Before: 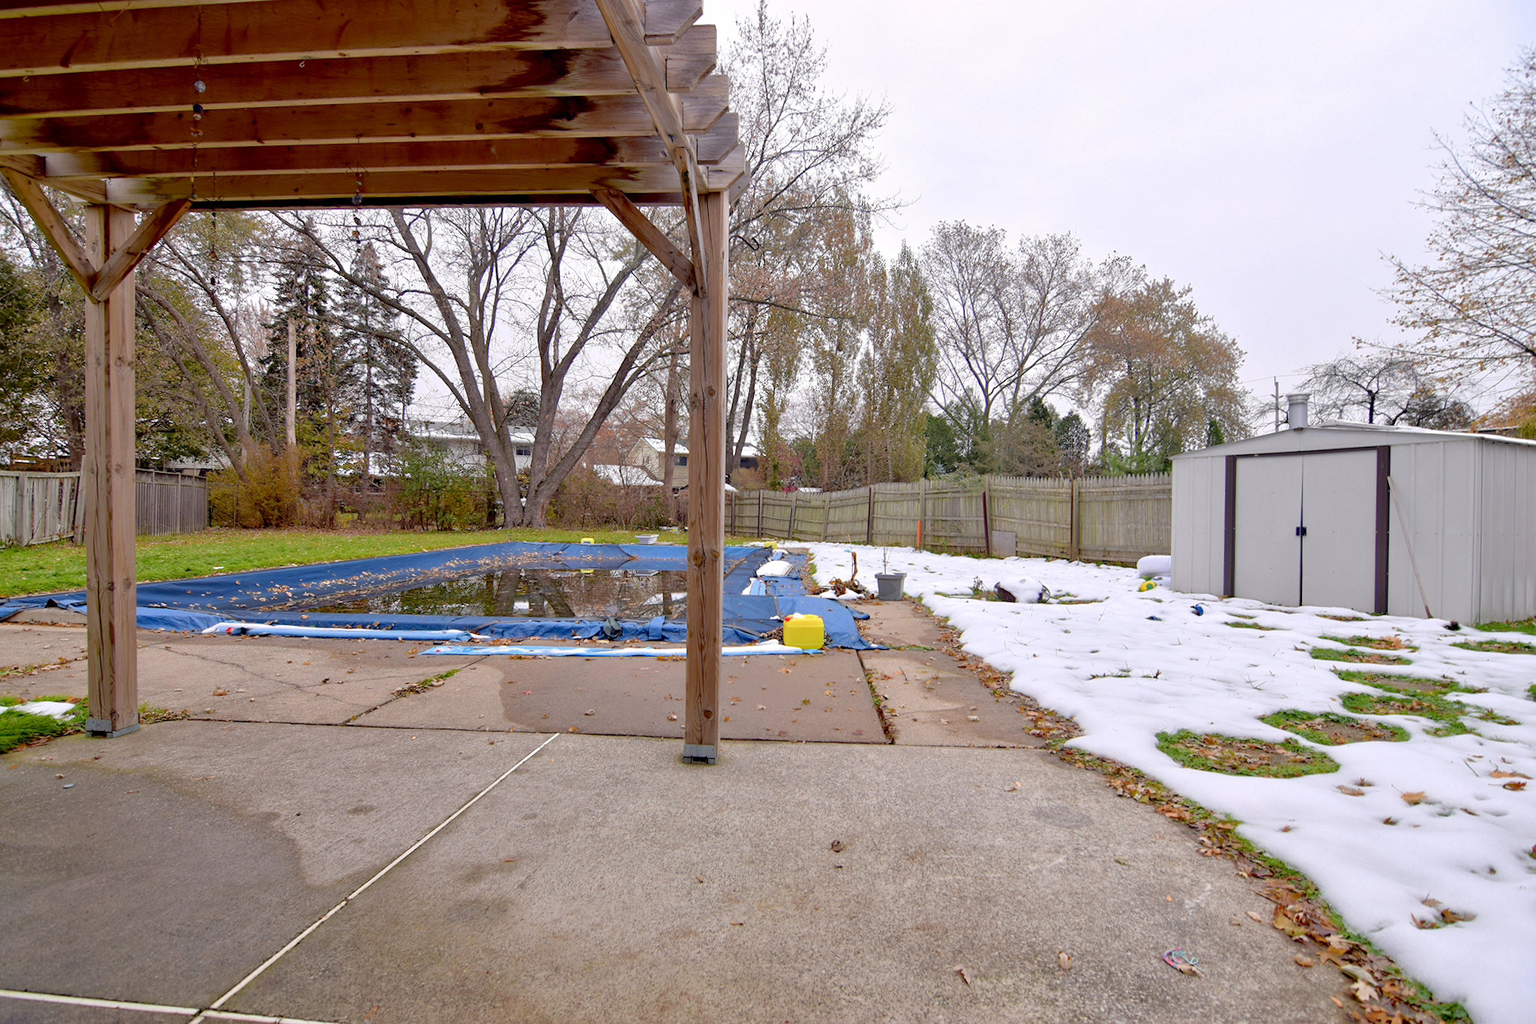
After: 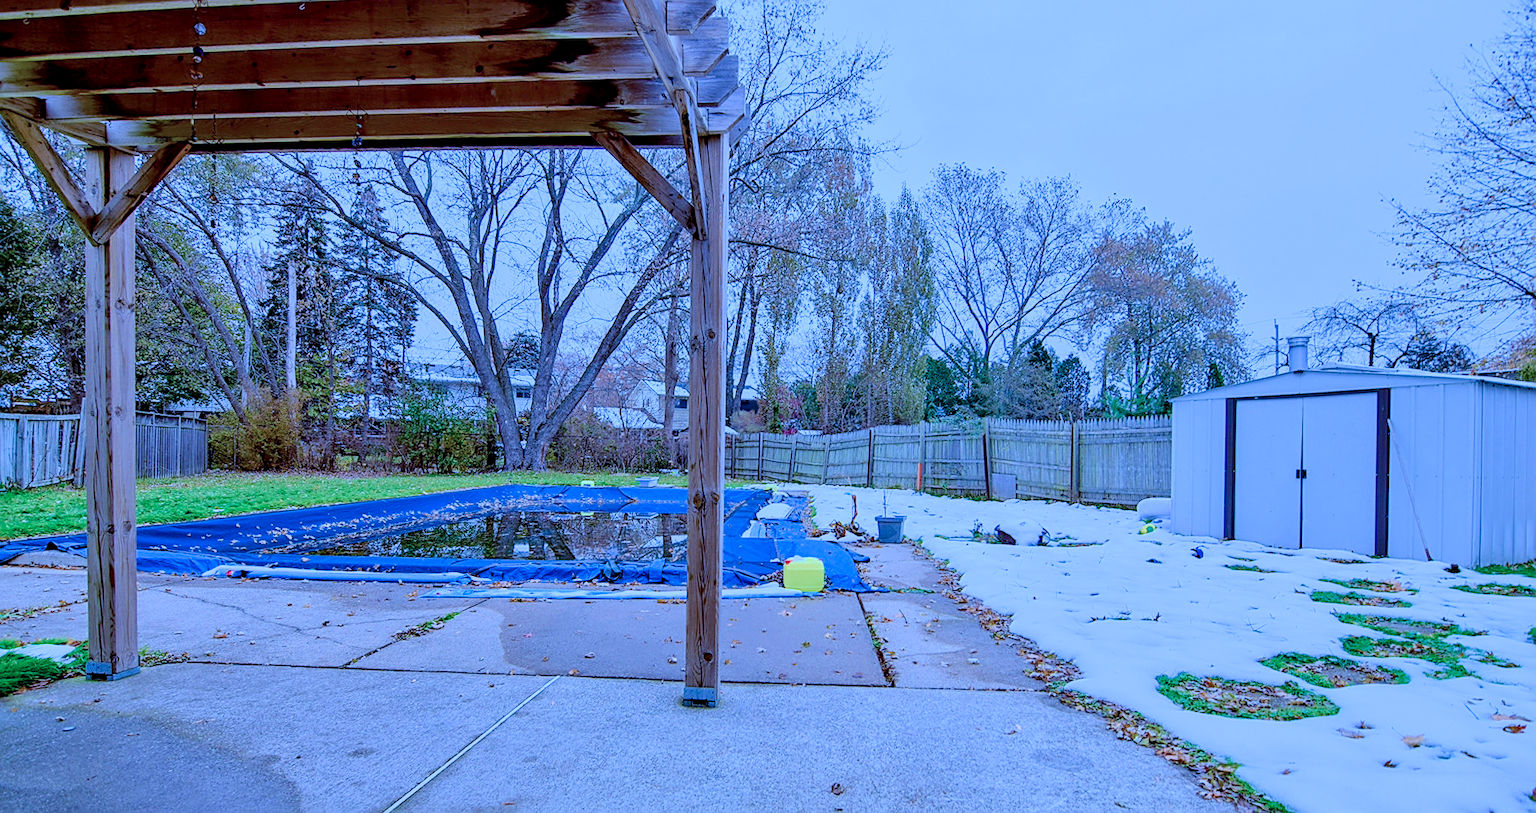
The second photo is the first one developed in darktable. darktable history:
contrast brightness saturation: contrast 0.229, brightness 0.098, saturation 0.287
crop and rotate: top 5.66%, bottom 14.974%
tone equalizer: on, module defaults
local contrast: detail 130%
filmic rgb: middle gray luminance 29.82%, black relative exposure -9.01 EV, white relative exposure 7 EV, target black luminance 0%, hardness 2.94, latitude 2.33%, contrast 0.962, highlights saturation mix 6.18%, shadows ↔ highlights balance 11.64%
color calibration: illuminant as shot in camera, x 0.463, y 0.42, temperature 2693.65 K
sharpen: on, module defaults
